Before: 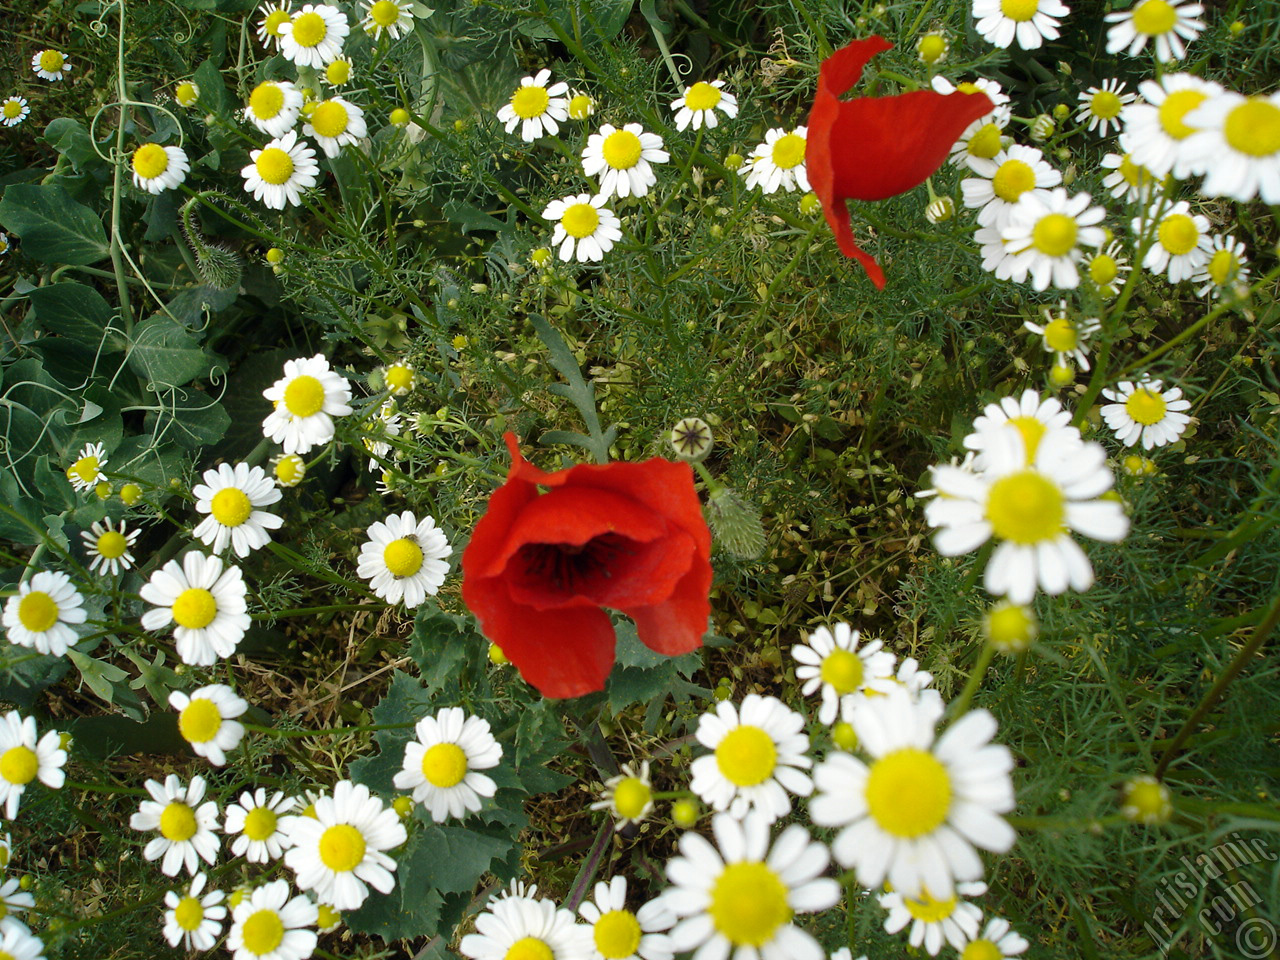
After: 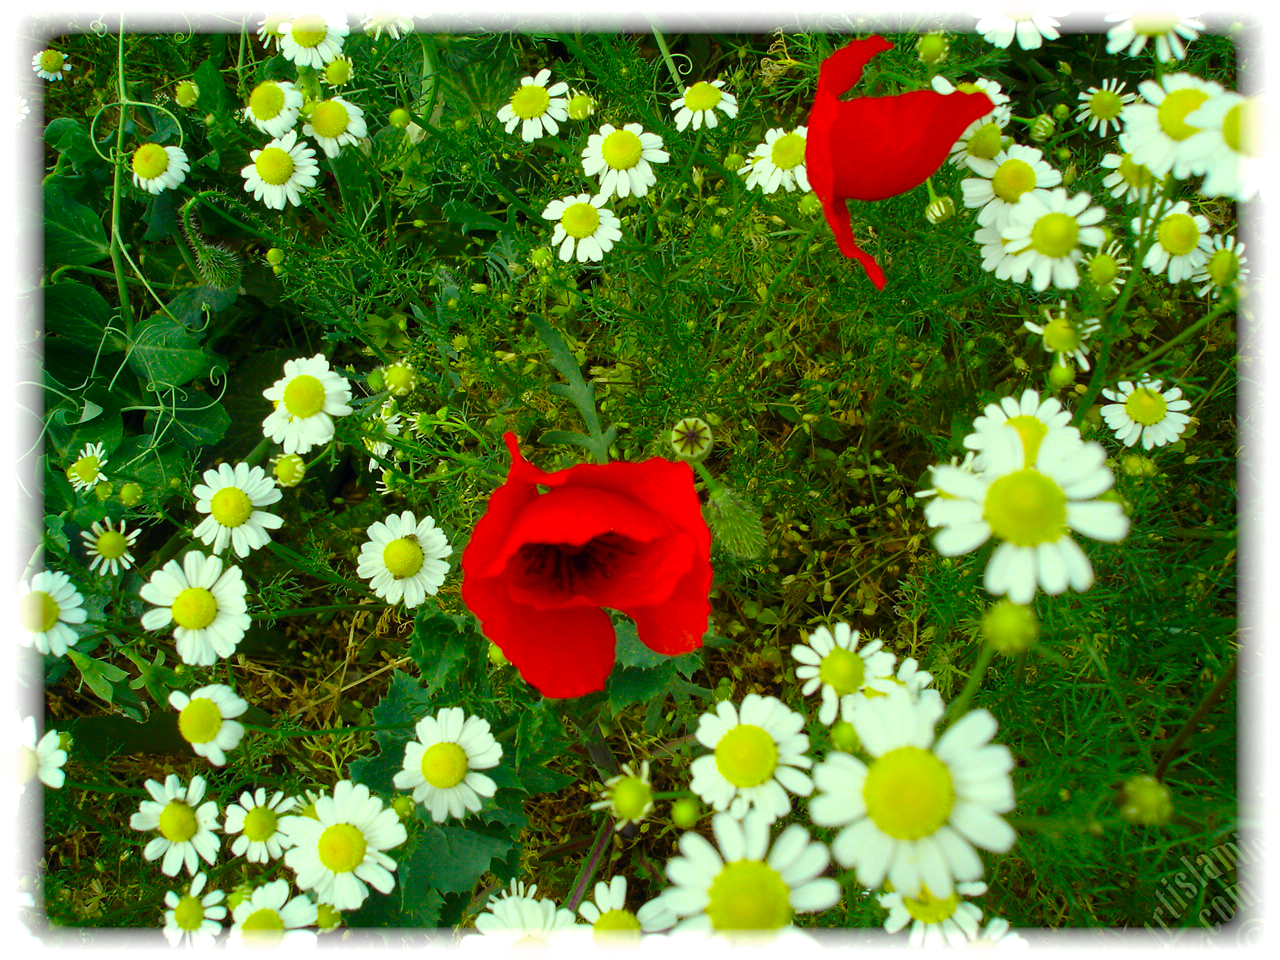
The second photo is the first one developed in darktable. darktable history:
color correction: highlights a* -10.77, highlights b* 9.8, saturation 1.72
vignetting: fall-off start 93%, fall-off radius 5%, brightness 1, saturation -0.49, automatic ratio true, width/height ratio 1.332, shape 0.04, unbound false
